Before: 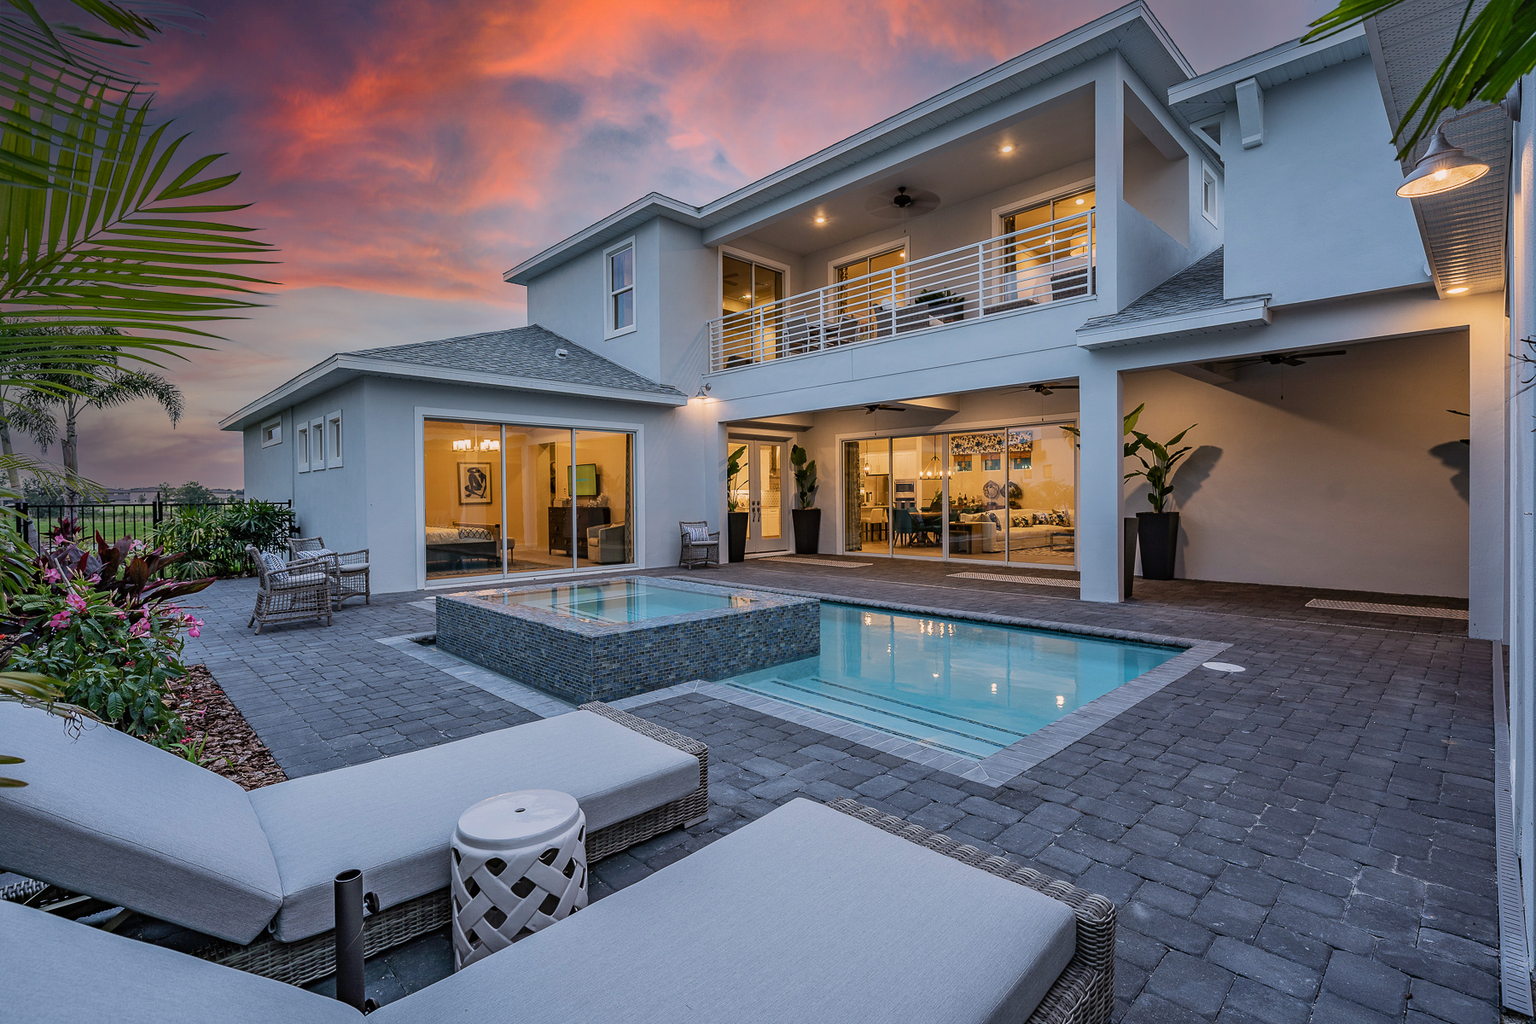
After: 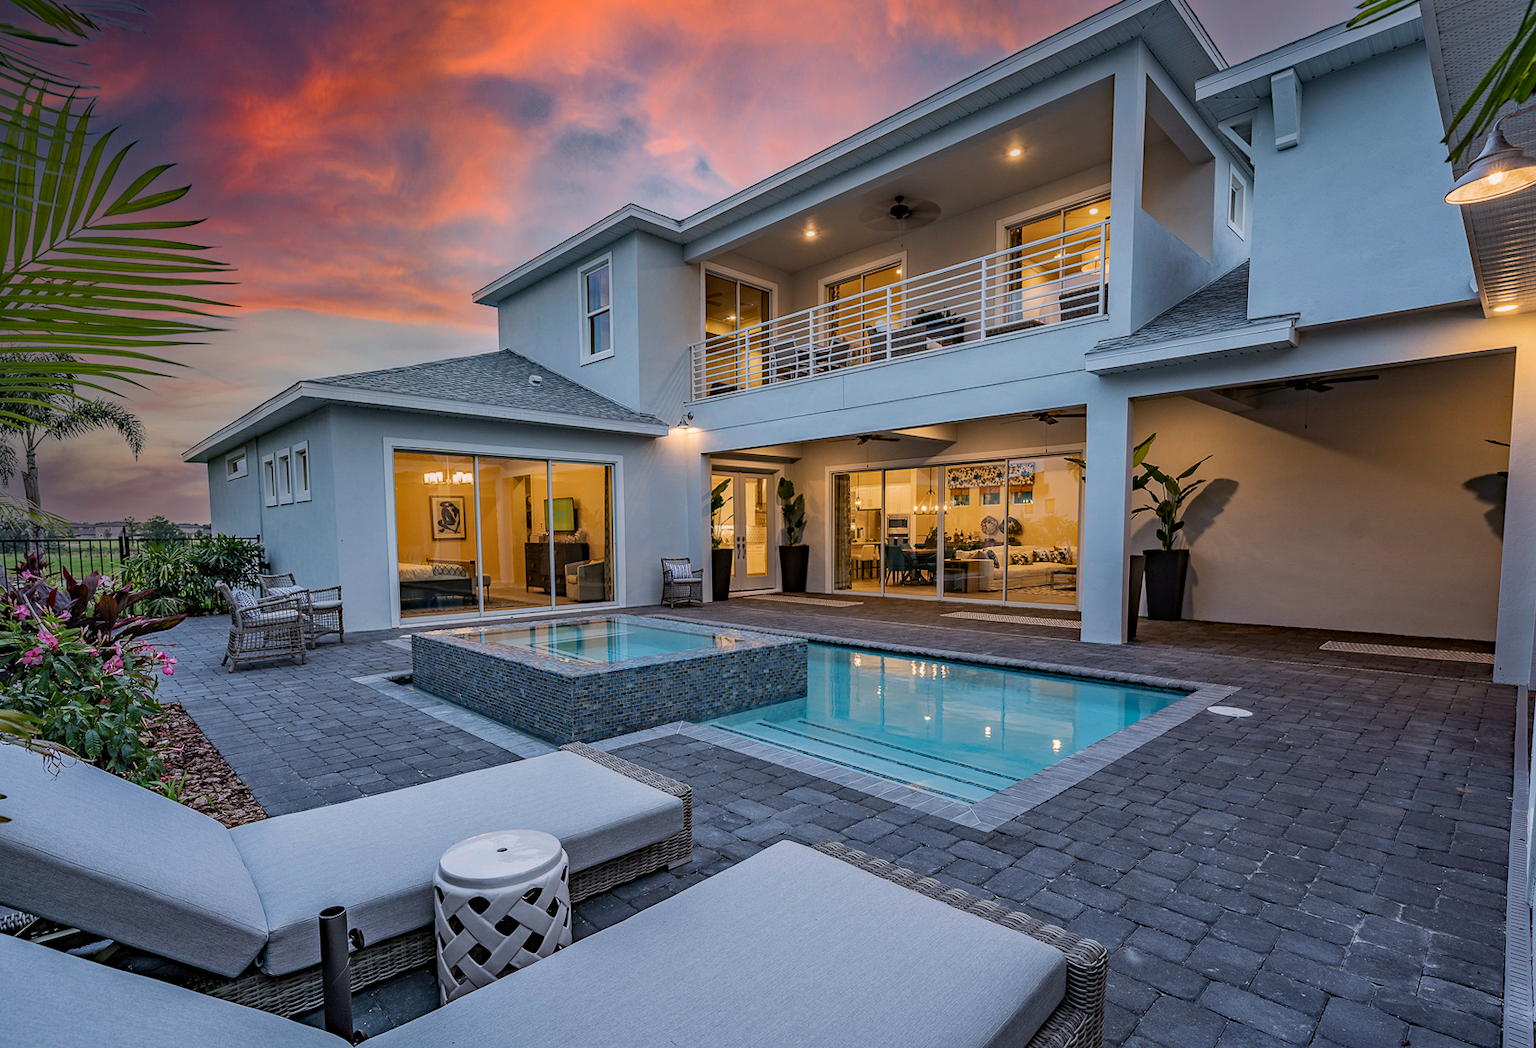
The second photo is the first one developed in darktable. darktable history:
haze removal: strength 0.29, distance 0.25, compatibility mode true, adaptive false
rotate and perspective: rotation 0.074°, lens shift (vertical) 0.096, lens shift (horizontal) -0.041, crop left 0.043, crop right 0.952, crop top 0.024, crop bottom 0.979
